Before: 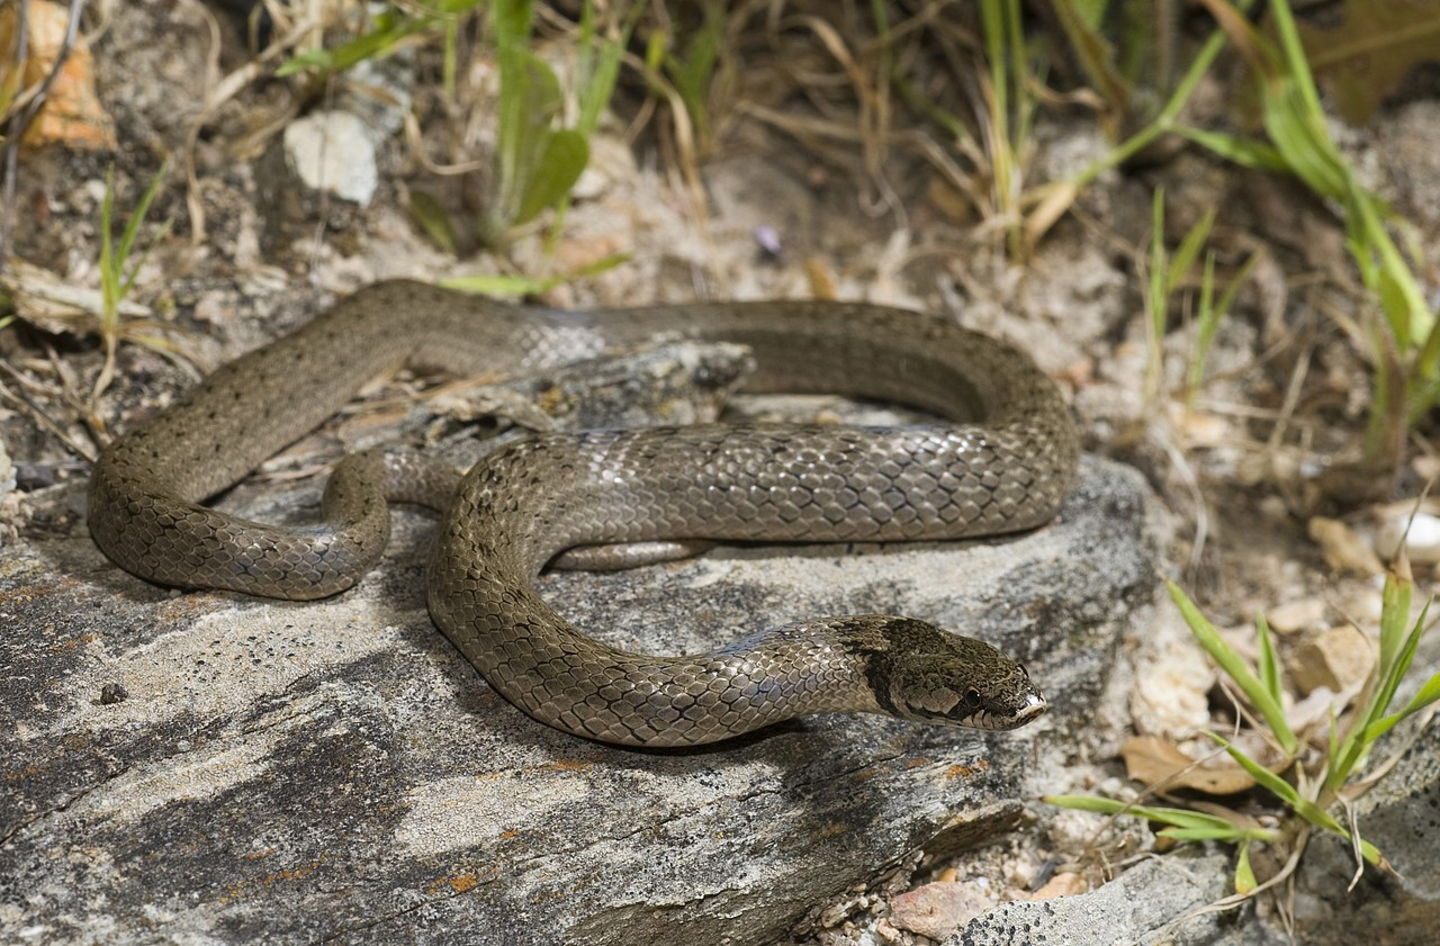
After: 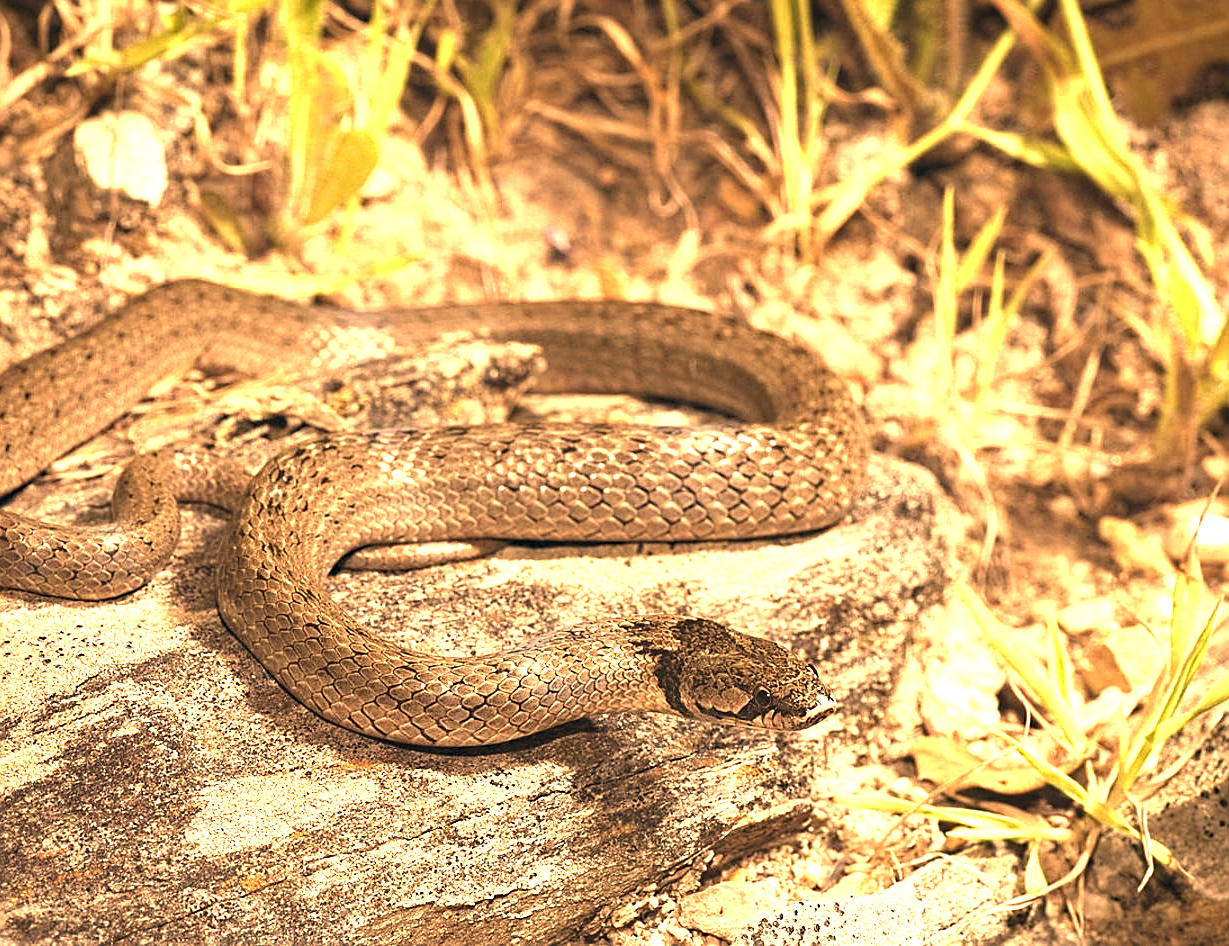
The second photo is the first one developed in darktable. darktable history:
color zones: curves: ch0 [(0.004, 0.306) (0.107, 0.448) (0.252, 0.656) (0.41, 0.398) (0.595, 0.515) (0.768, 0.628)]; ch1 [(0.07, 0.323) (0.151, 0.452) (0.252, 0.608) (0.346, 0.221) (0.463, 0.189) (0.61, 0.368) (0.735, 0.395) (0.921, 0.412)]; ch2 [(0, 0.476) (0.132, 0.512) (0.243, 0.512) (0.397, 0.48) (0.522, 0.376) (0.634, 0.536) (0.761, 0.46)]
vignetting: saturation 0, unbound false
exposure: black level correction -0.005, exposure 1.002 EV, compensate highlight preservation false
crop and rotate: left 14.584%
sharpen: on, module defaults
haze removal: compatibility mode true, adaptive false
white balance: red 1.467, blue 0.684
